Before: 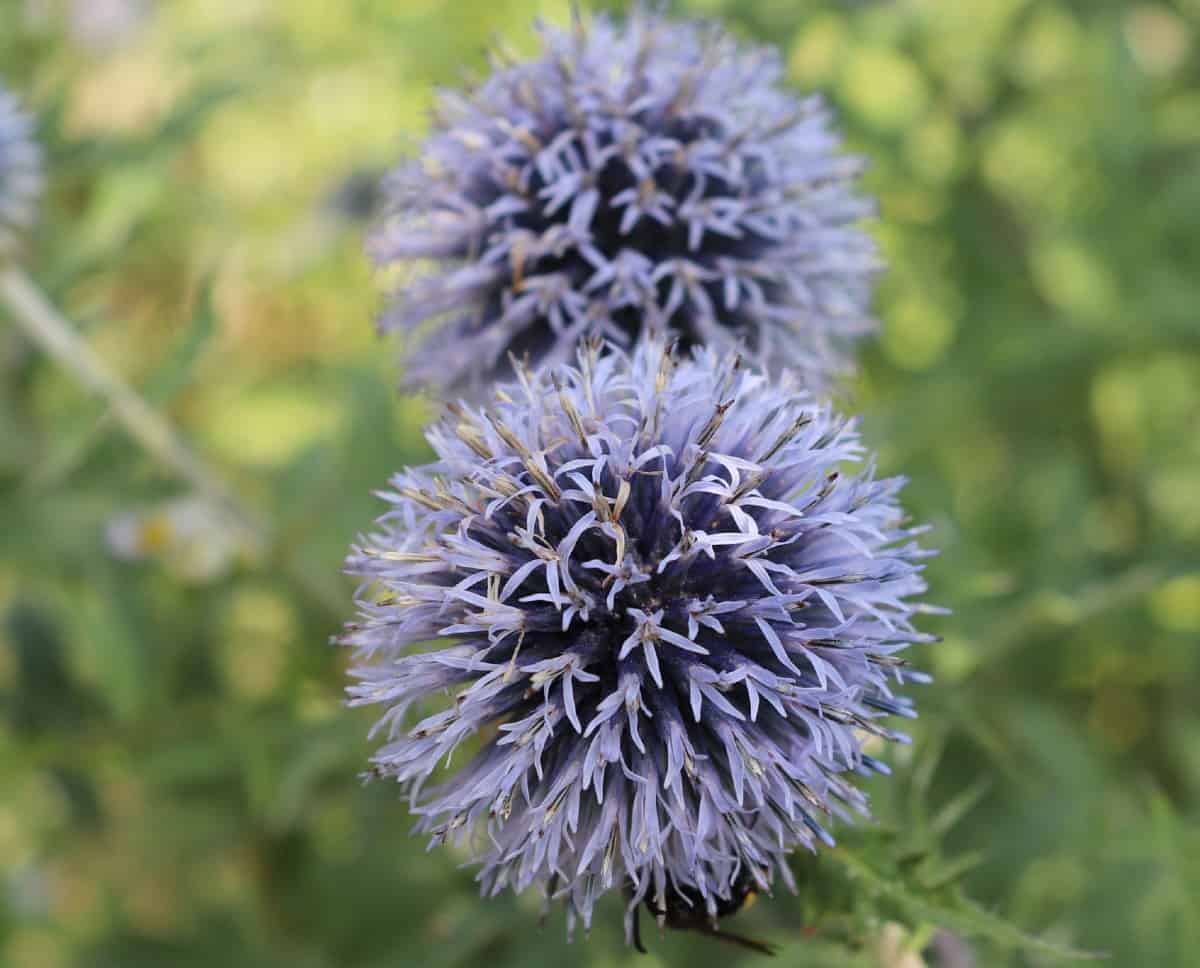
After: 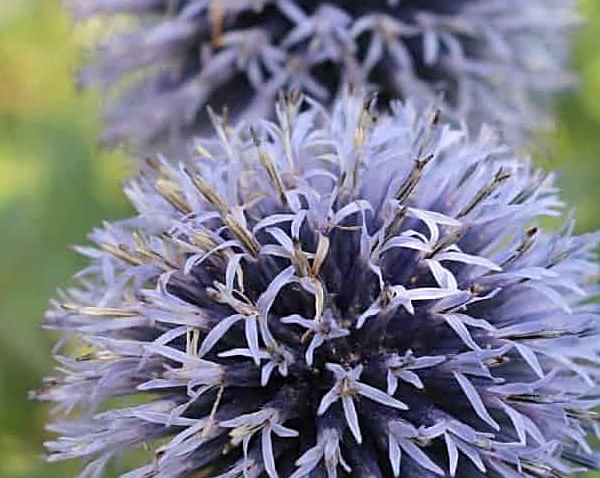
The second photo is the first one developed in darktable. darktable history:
sharpen: on, module defaults
crop: left 25.128%, top 25.331%, right 24.829%, bottom 25.273%
base curve: preserve colors none
